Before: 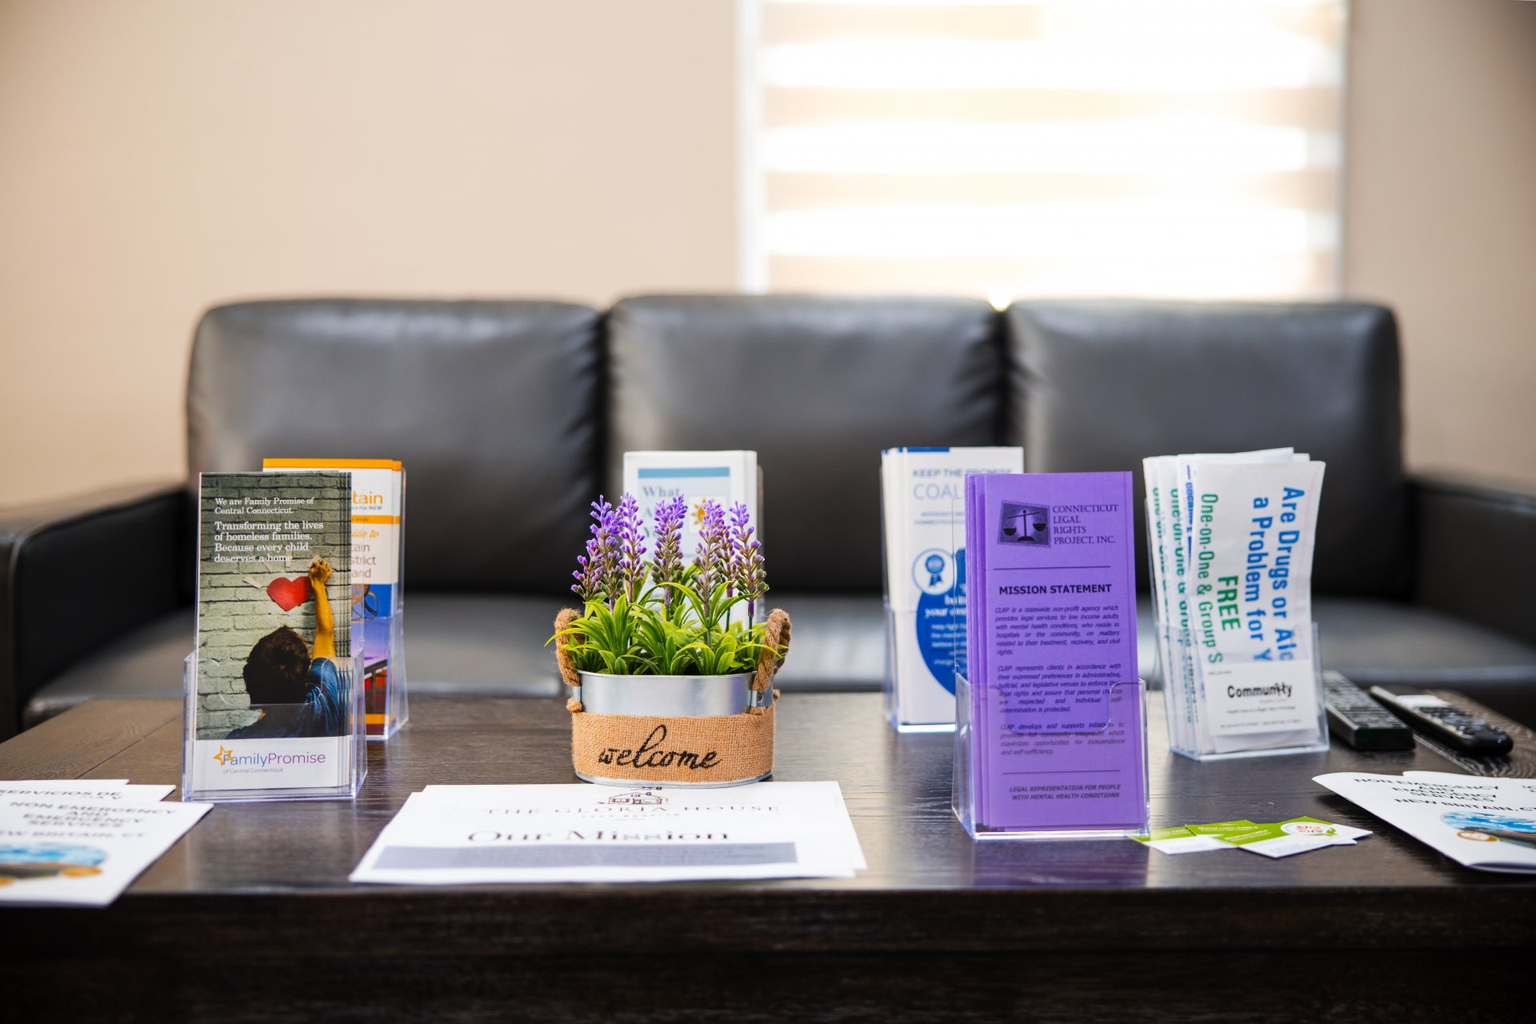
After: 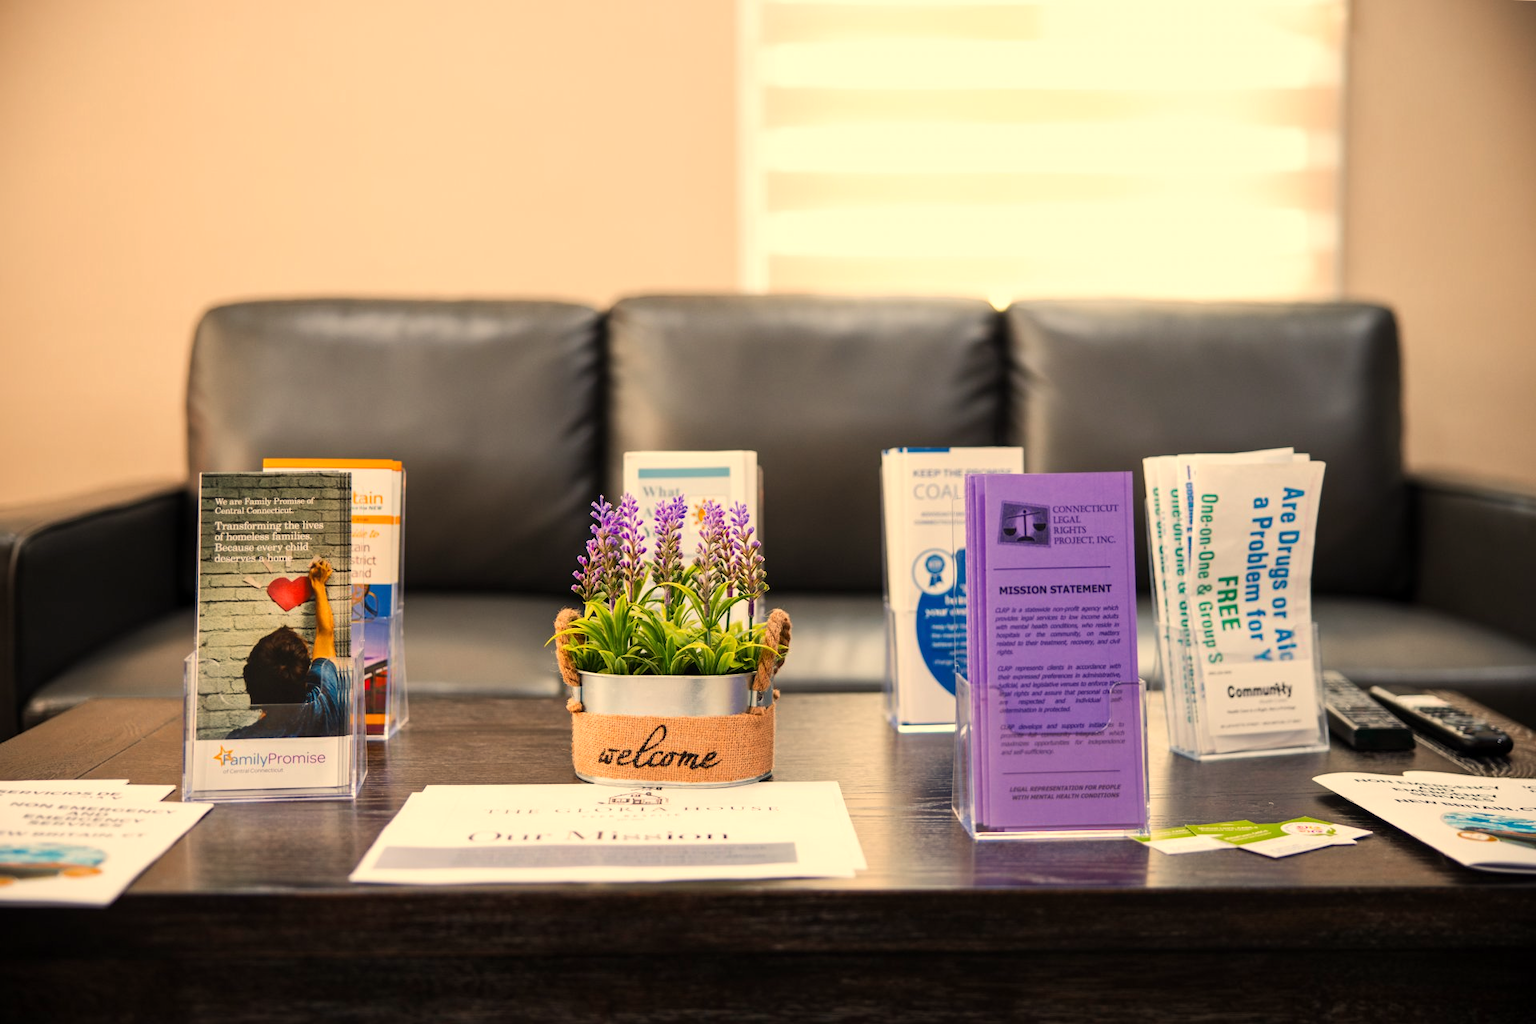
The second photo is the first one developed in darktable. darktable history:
local contrast: mode bilateral grid, contrast 10, coarseness 25, detail 115%, midtone range 0.2
white balance: red 1.138, green 0.996, blue 0.812
